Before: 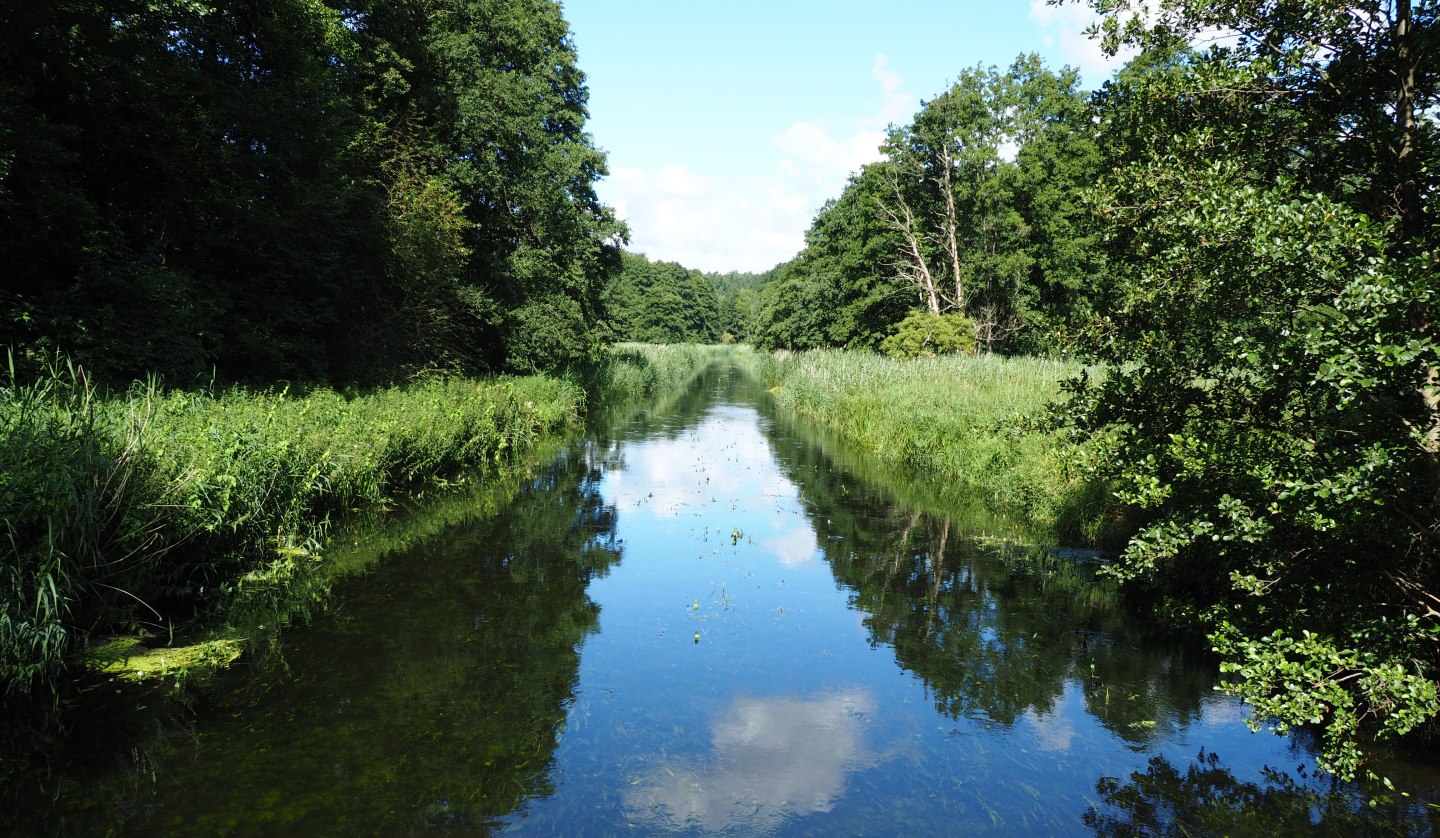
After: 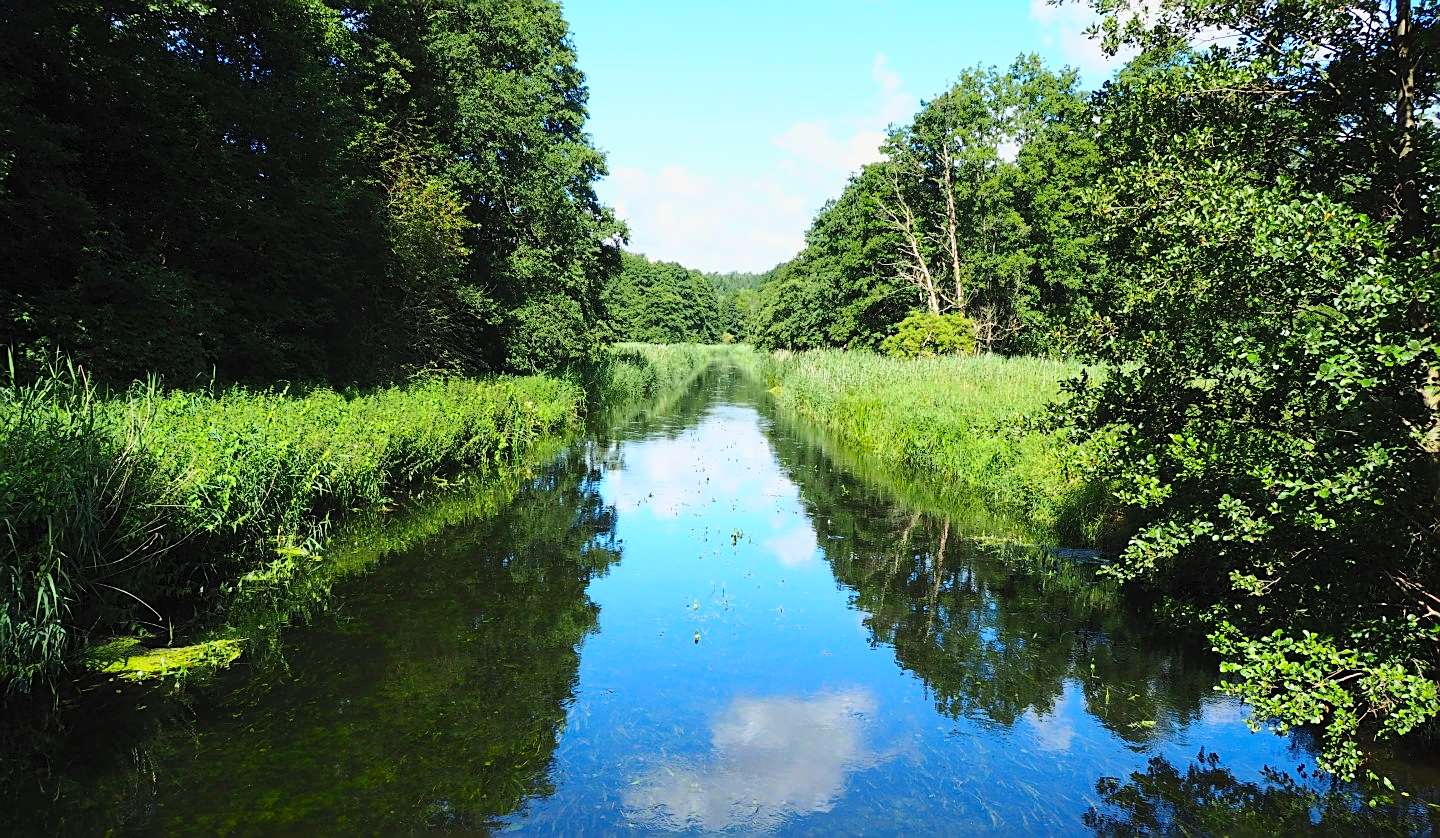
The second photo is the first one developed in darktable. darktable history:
sharpen: on, module defaults
shadows and highlights: shadows -20.09, white point adjustment -2.03, highlights -35.1
contrast brightness saturation: contrast 0.237, brightness 0.25, saturation 0.382
